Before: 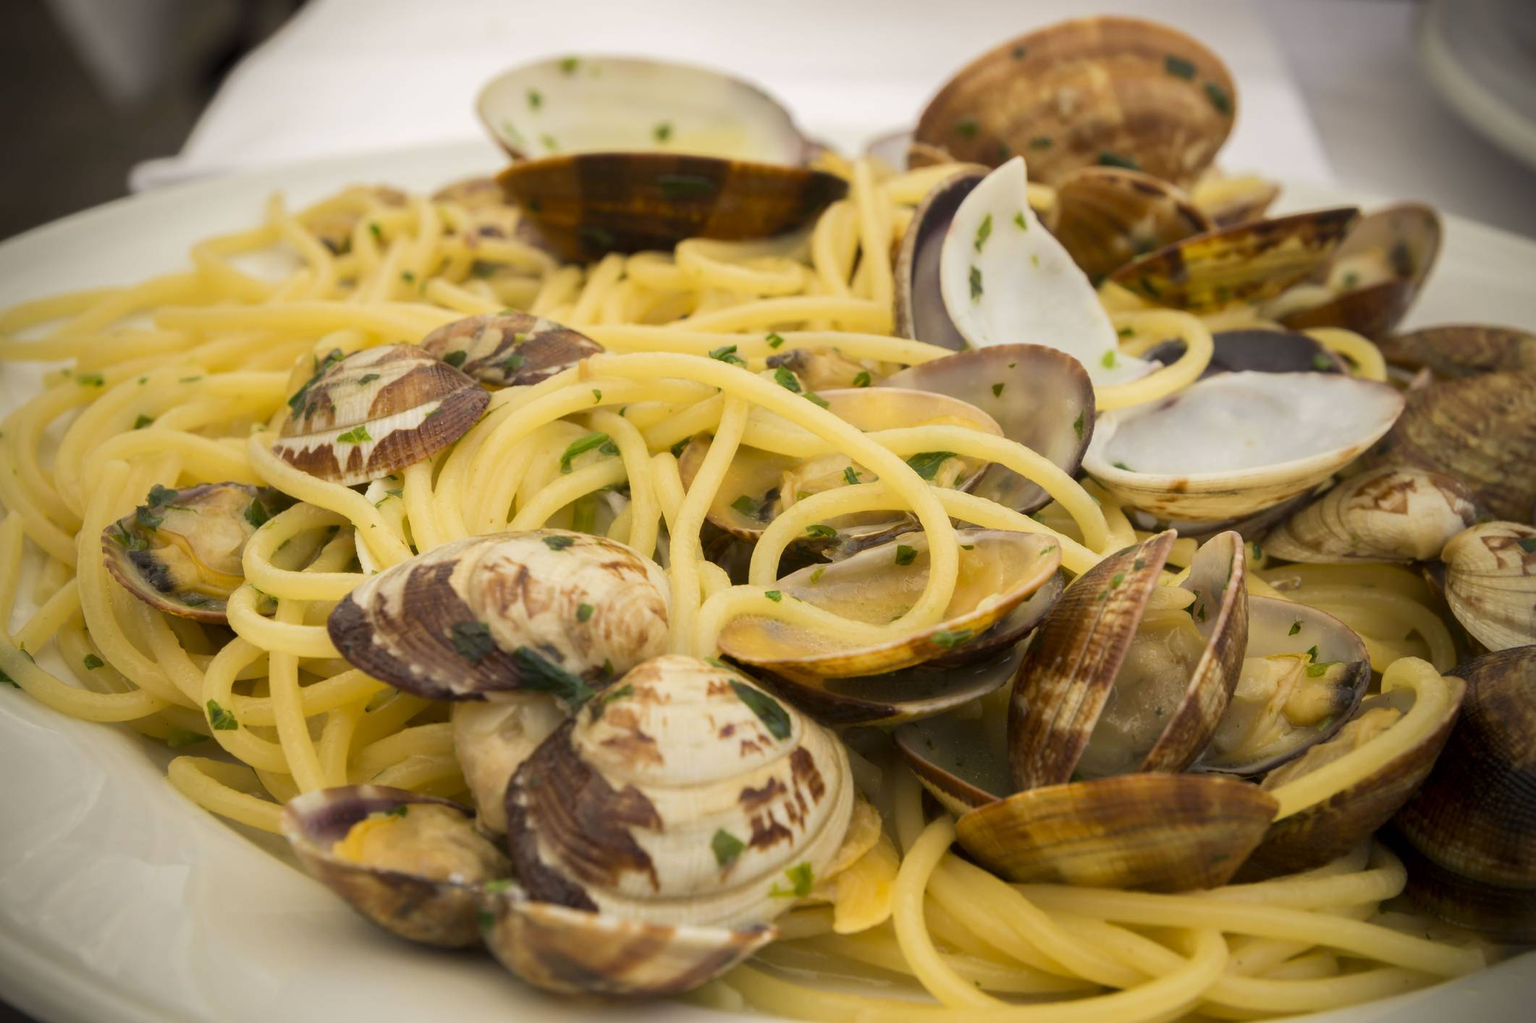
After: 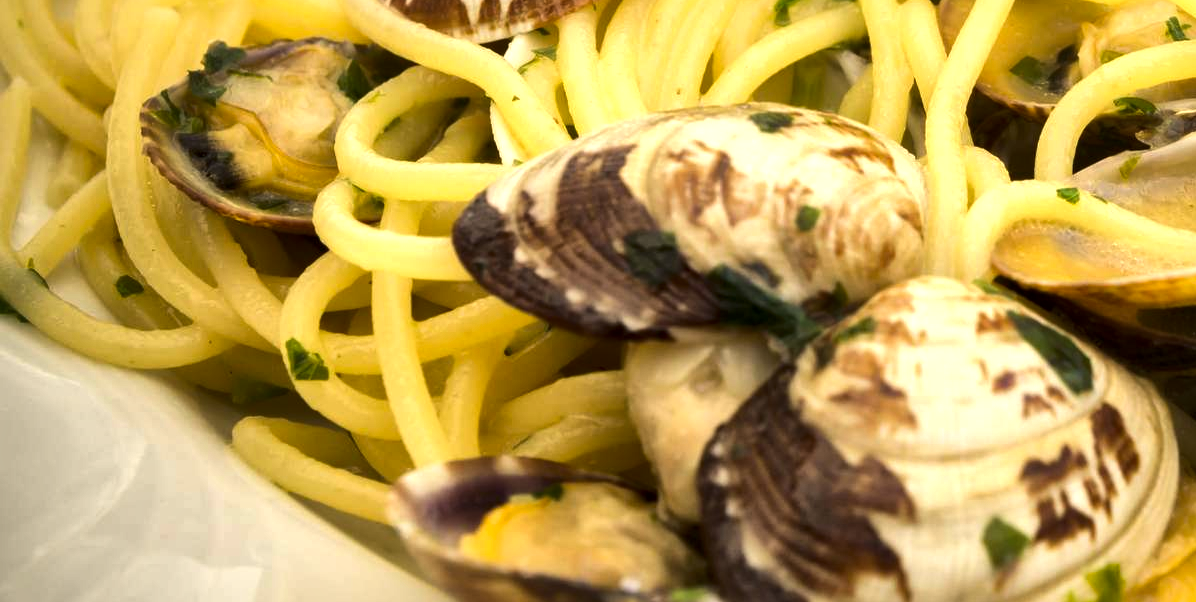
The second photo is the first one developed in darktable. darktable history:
local contrast: mode bilateral grid, contrast 20, coarseness 50, detail 171%, midtone range 0.2
color correction: highlights a* 0.816, highlights b* 2.78, saturation 1.1
crop: top 44.483%, right 43.593%, bottom 12.892%
tone equalizer: -8 EV -0.75 EV, -7 EV -0.7 EV, -6 EV -0.6 EV, -5 EV -0.4 EV, -3 EV 0.4 EV, -2 EV 0.6 EV, -1 EV 0.7 EV, +0 EV 0.75 EV, edges refinement/feathering 500, mask exposure compensation -1.57 EV, preserve details no
